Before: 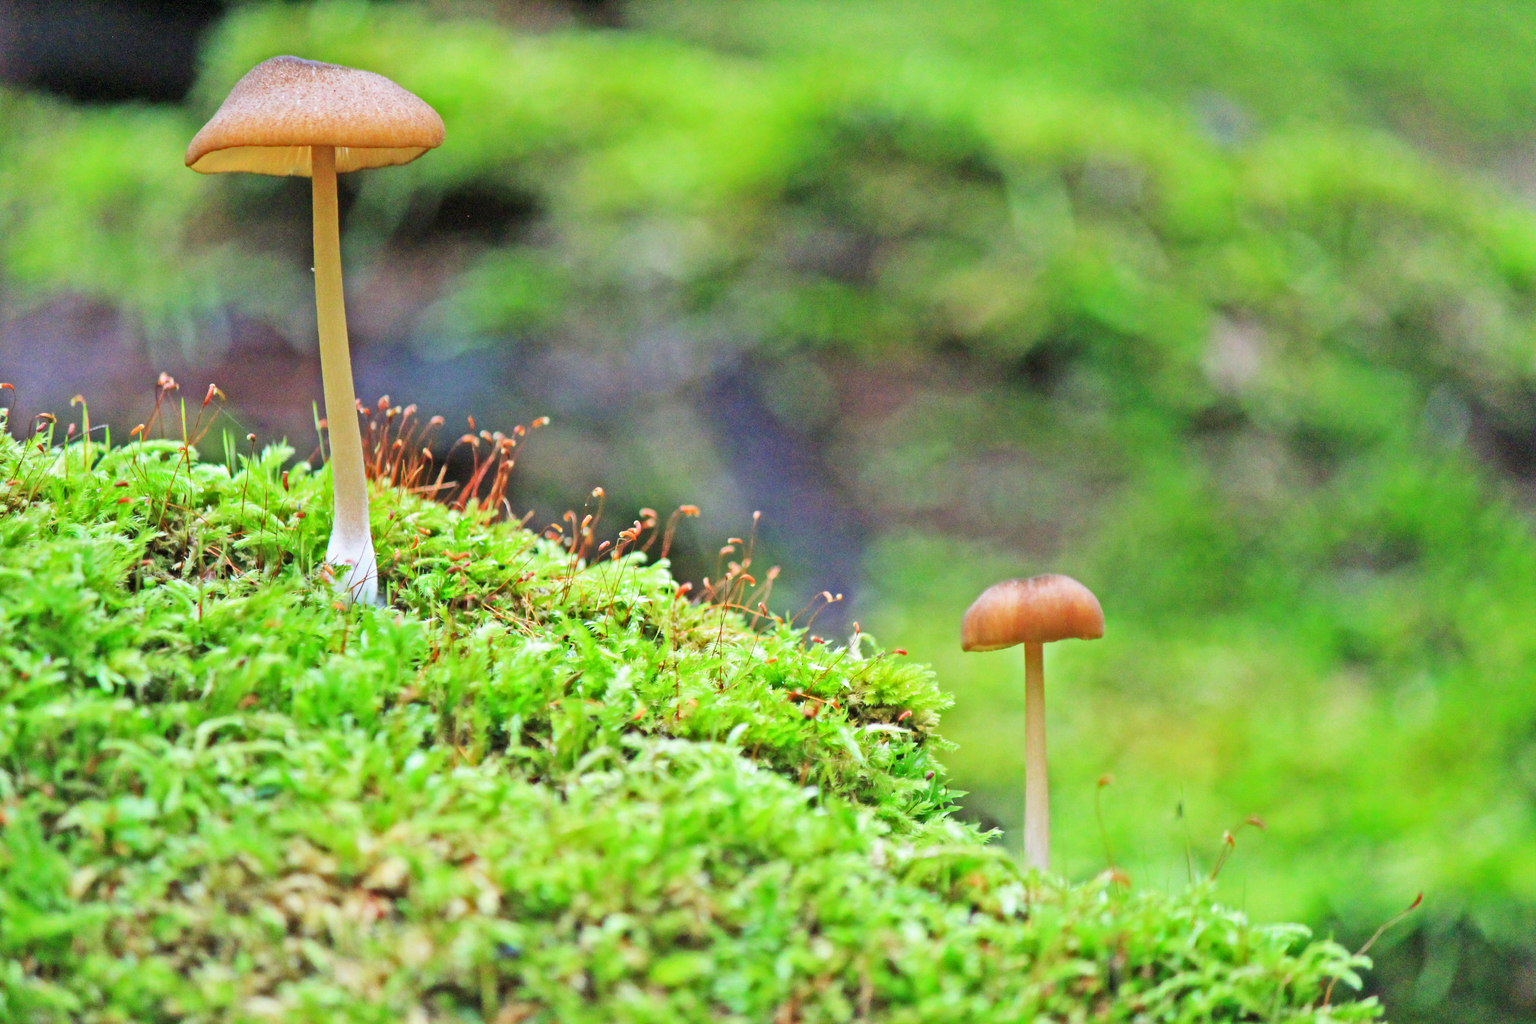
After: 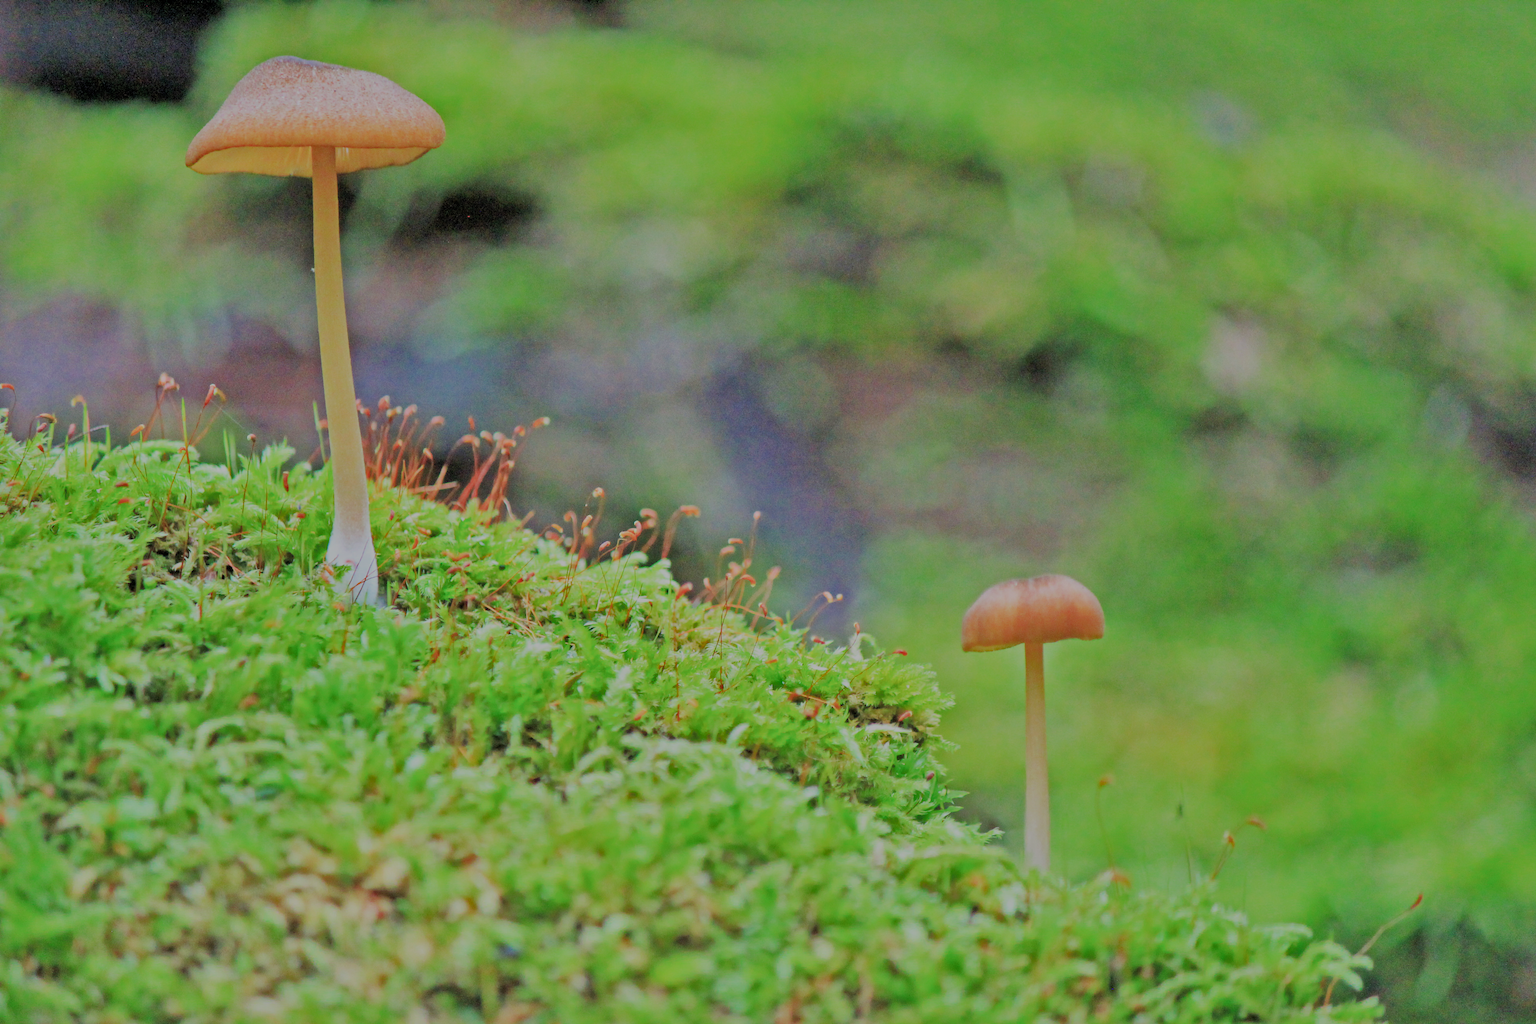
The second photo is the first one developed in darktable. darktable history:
shadows and highlights: shadows 39.98, highlights -59.83
filmic rgb: black relative exposure -7.07 EV, white relative exposure 5.98 EV, threshold 3.03 EV, target black luminance 0%, hardness 2.75, latitude 61.44%, contrast 0.69, highlights saturation mix 11.11%, shadows ↔ highlights balance -0.095%, enable highlight reconstruction true
